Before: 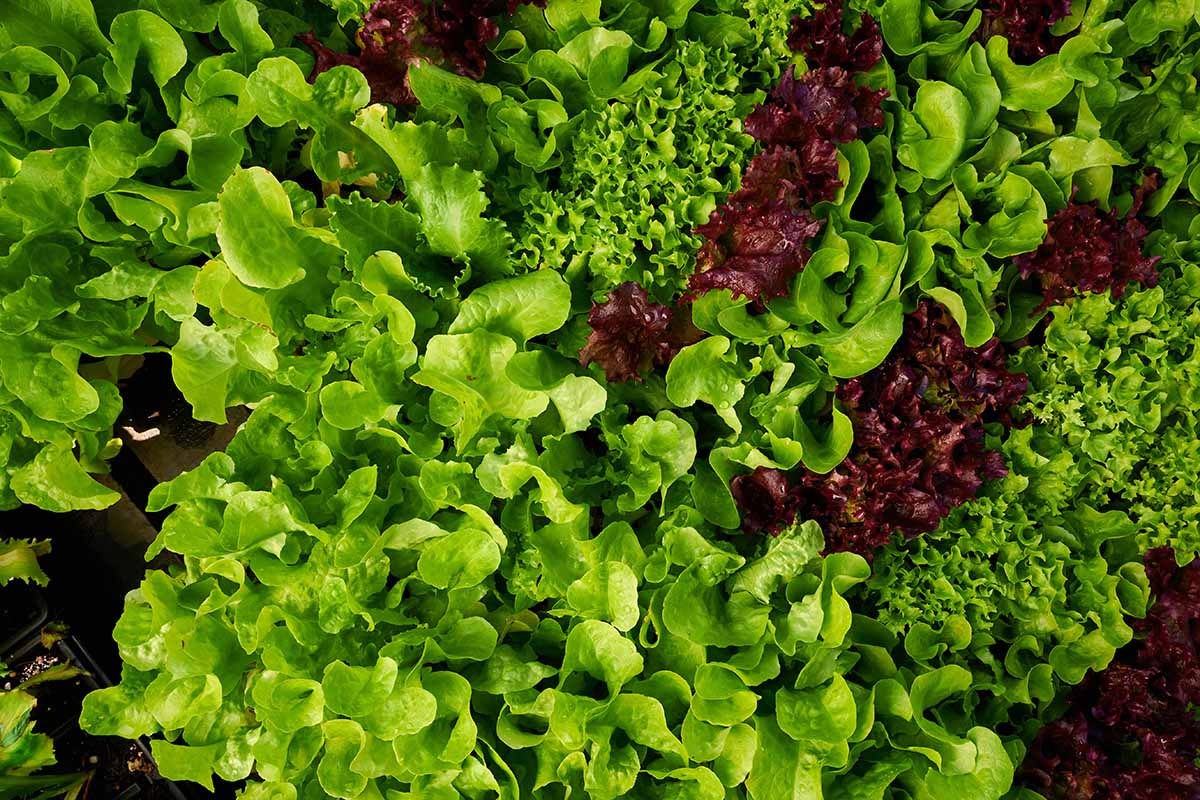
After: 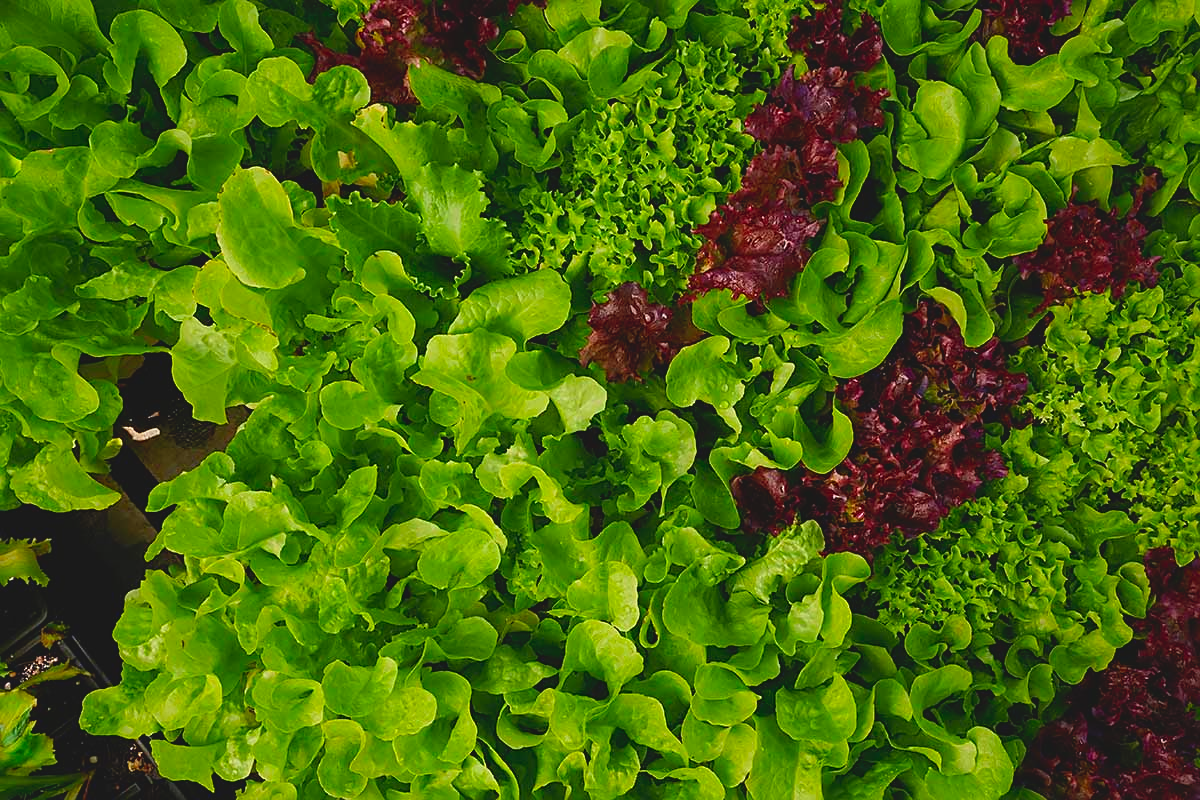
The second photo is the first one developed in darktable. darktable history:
exposure: exposure -0.158 EV, compensate highlight preservation false
sharpen: radius 1.85, amount 0.393, threshold 1.604
contrast brightness saturation: contrast -0.173, saturation 0.187
